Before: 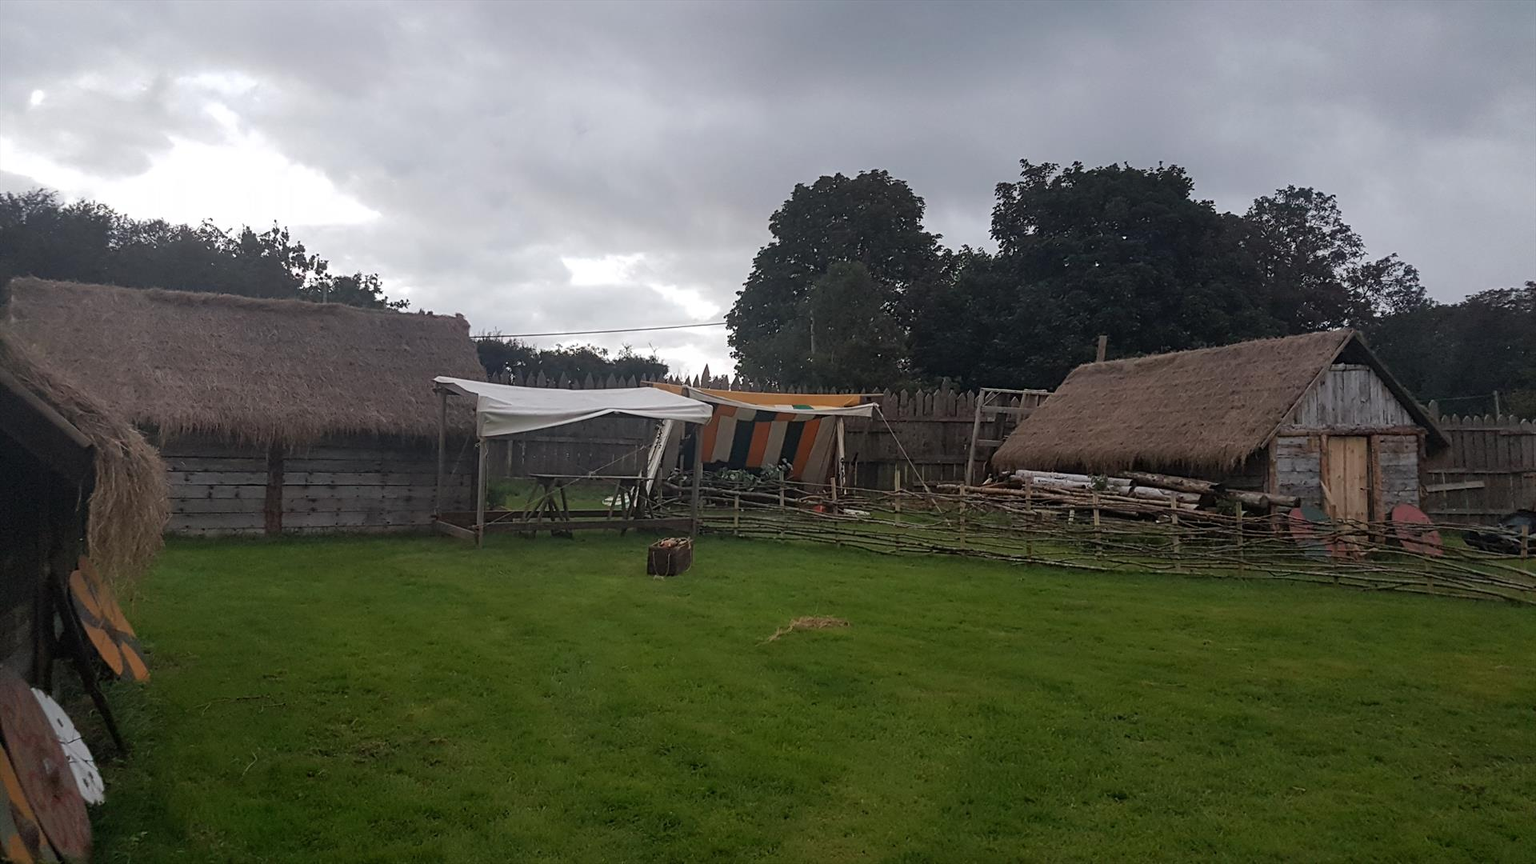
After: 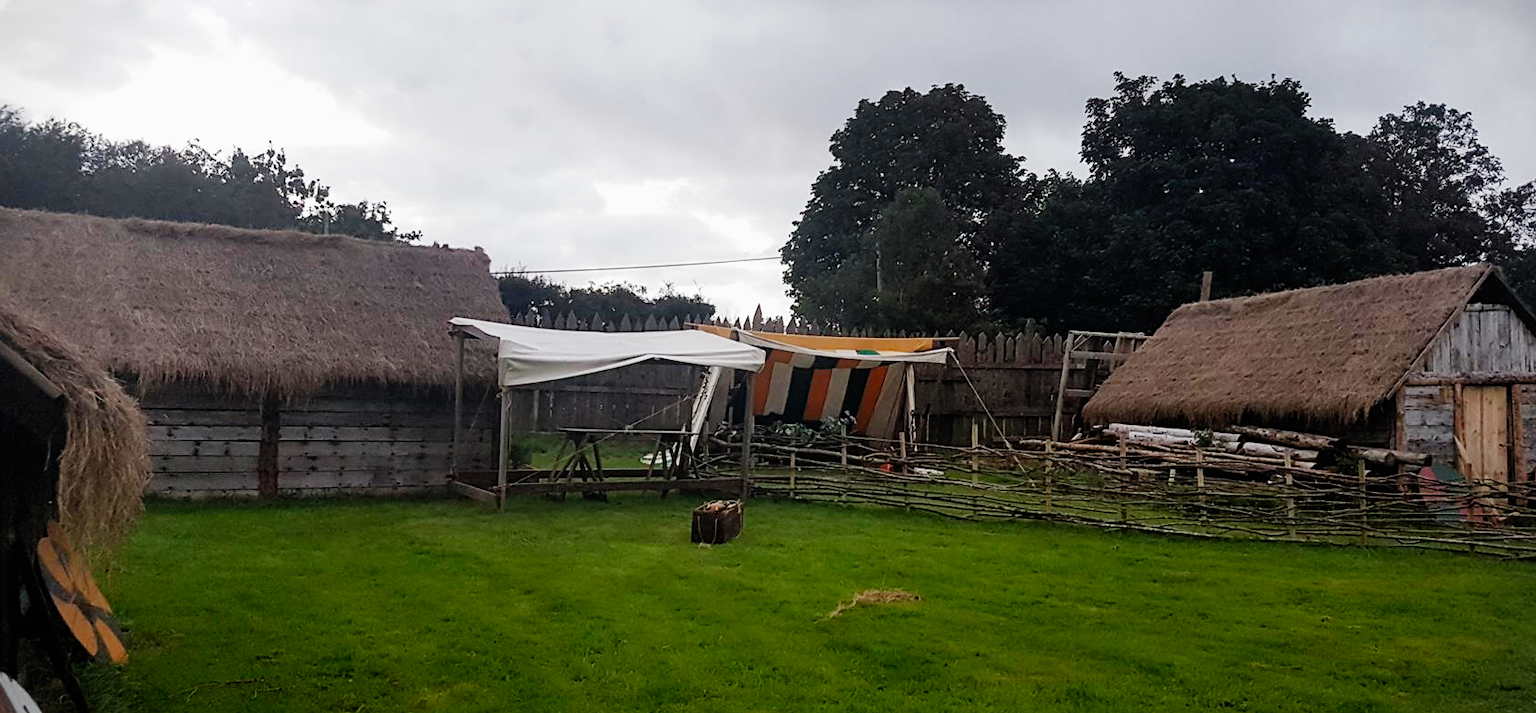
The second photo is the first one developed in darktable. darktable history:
filmic rgb: black relative exposure -7.49 EV, white relative exposure 4.99 EV, hardness 3.32, contrast 1.297, add noise in highlights 0.001, preserve chrominance no, color science v3 (2019), use custom middle-gray values true, iterations of high-quality reconstruction 0, contrast in highlights soft
vignetting: fall-off start 97.18%, width/height ratio 1.179, unbound false
exposure: black level correction -0.002, exposure 0.533 EV, compensate highlight preservation false
crop and rotate: left 2.444%, top 11.215%, right 9.237%, bottom 15.877%
